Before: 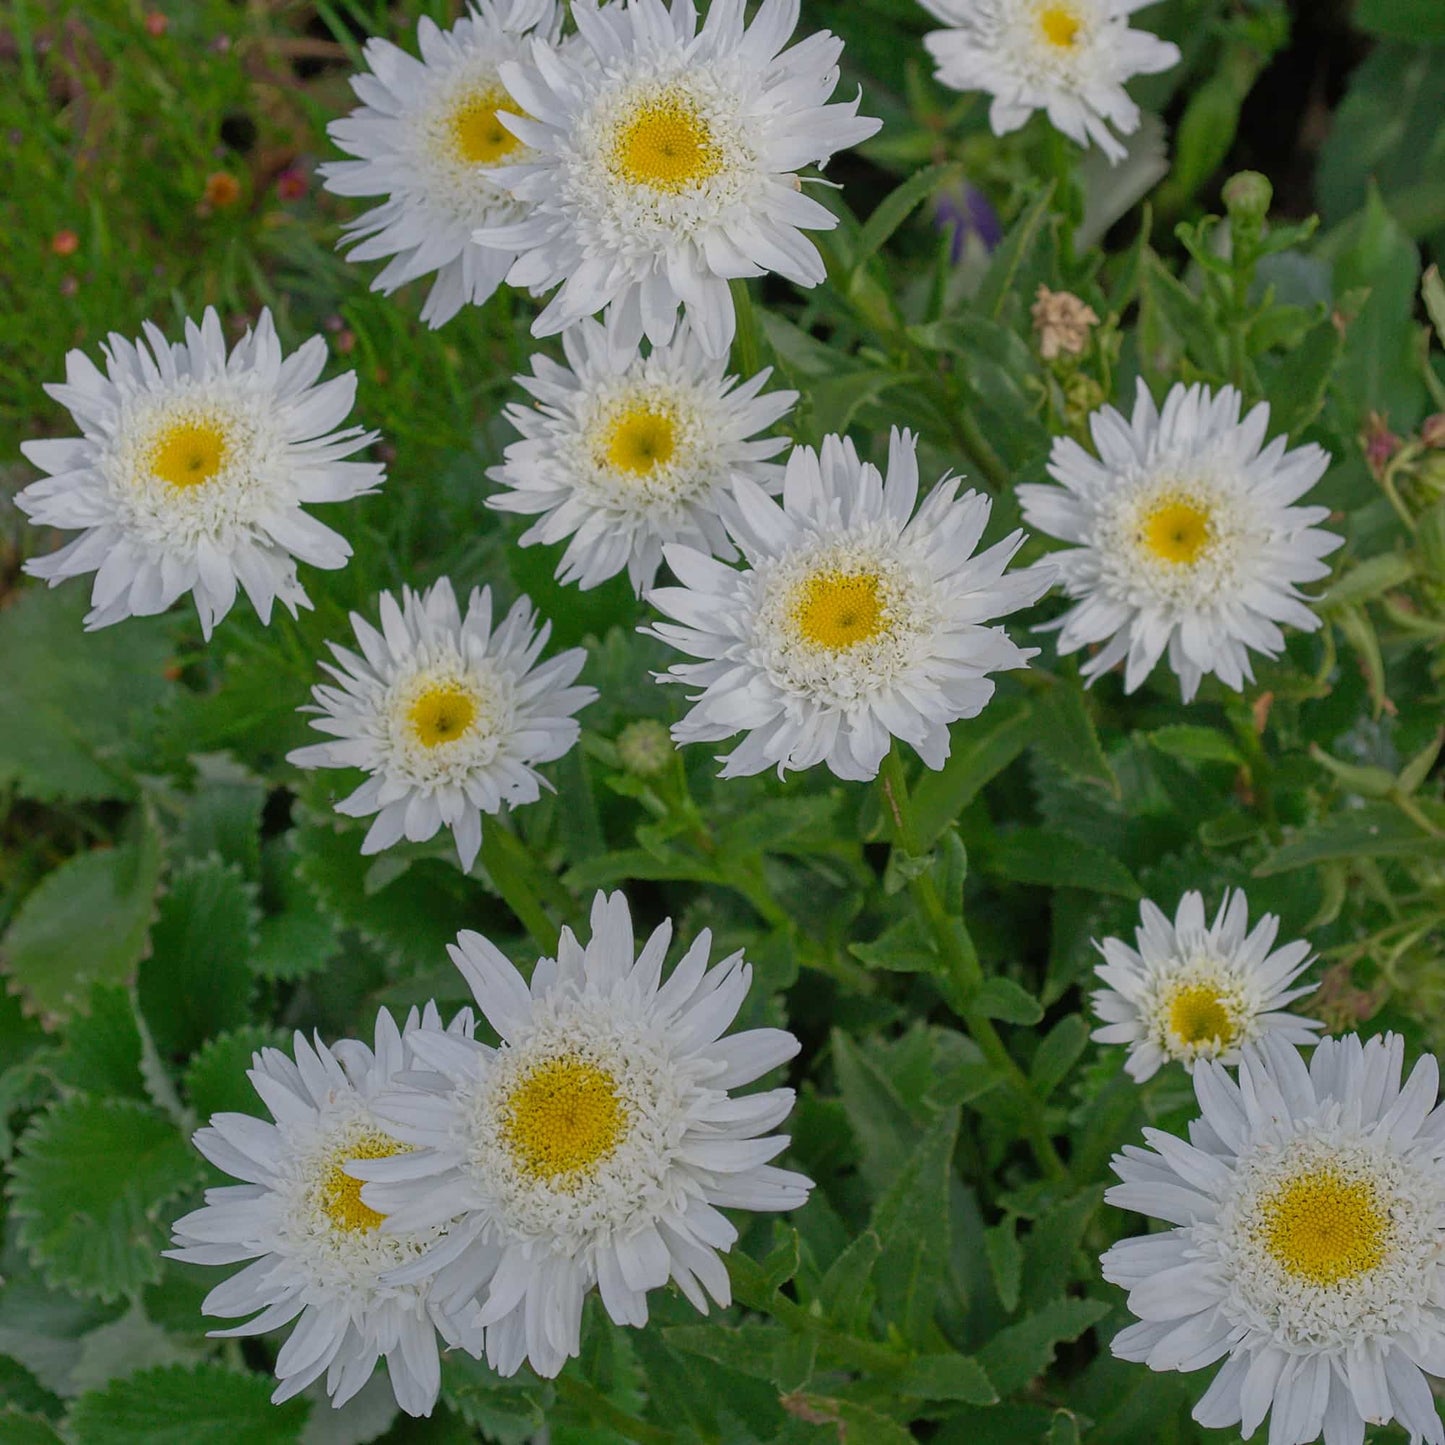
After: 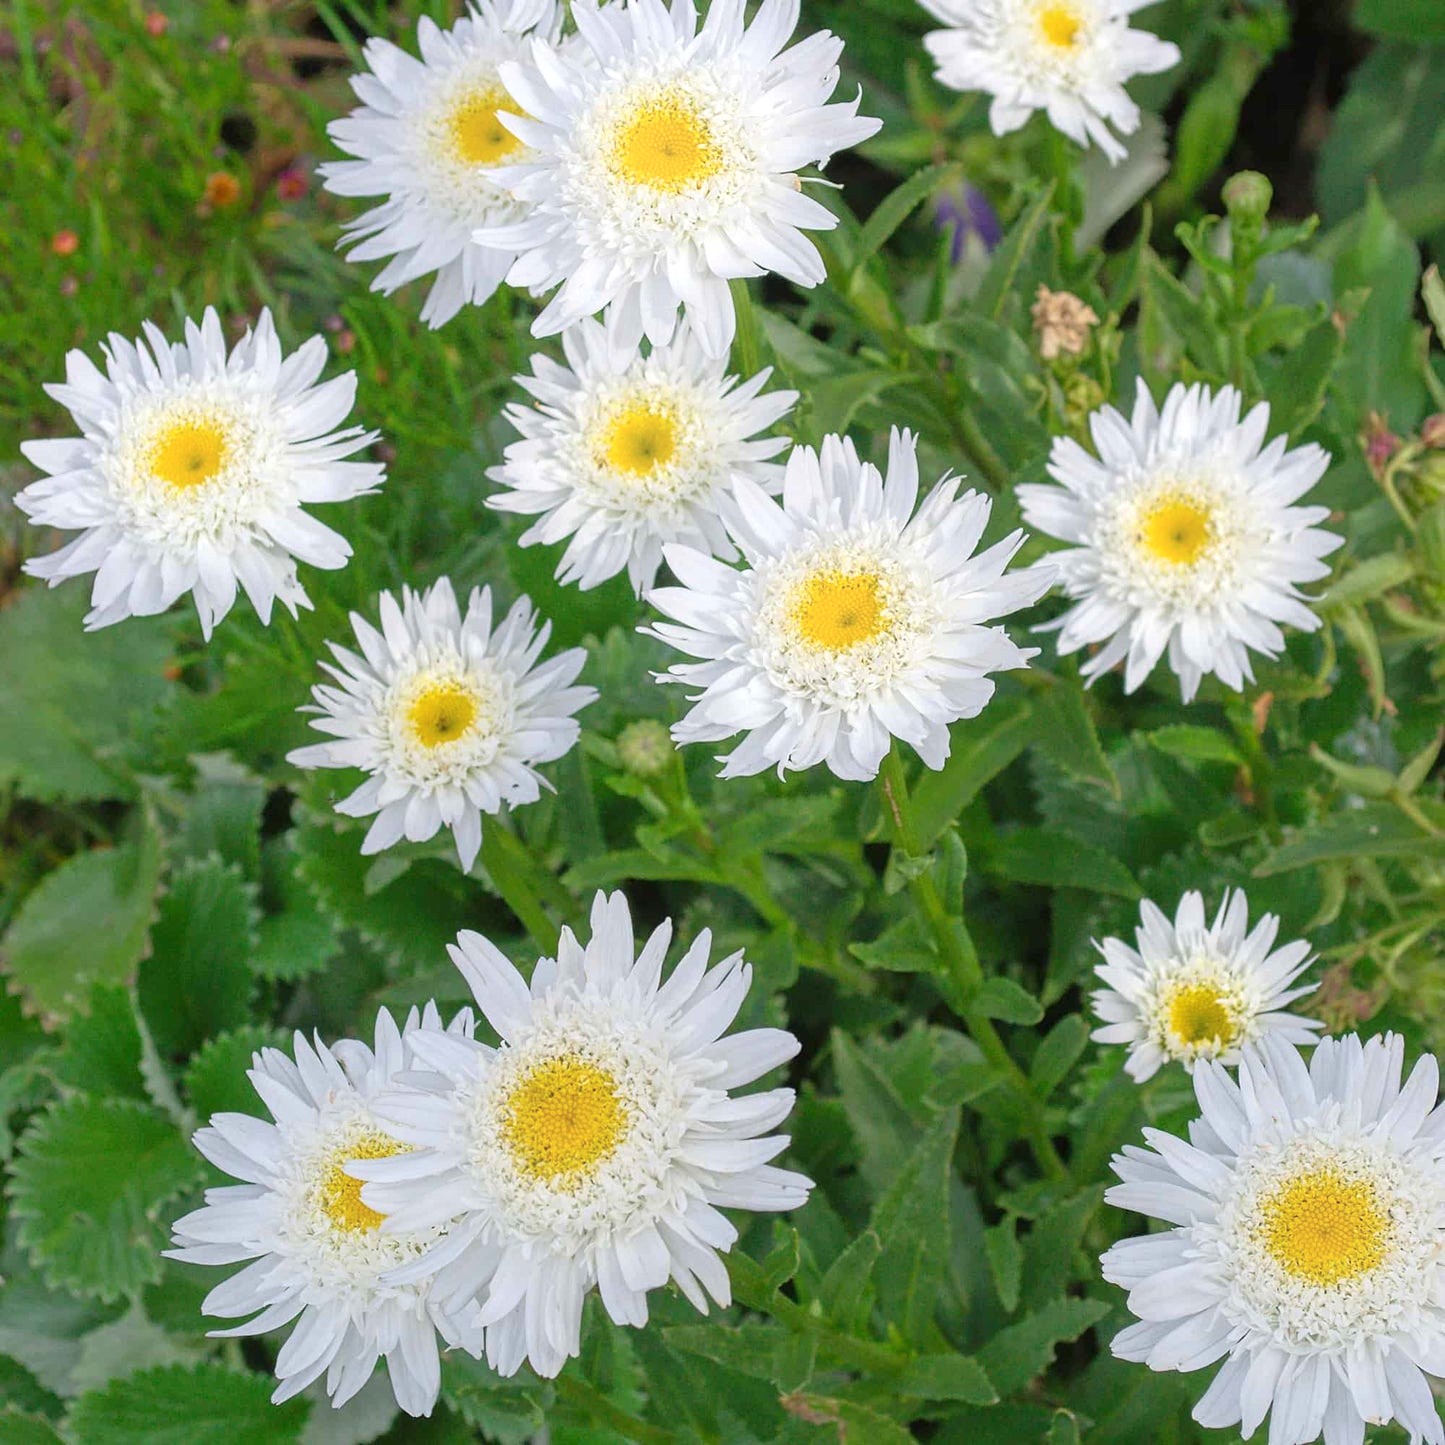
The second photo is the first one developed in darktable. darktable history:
shadows and highlights: shadows -23.08, highlights 46.15, soften with gaussian
exposure: black level correction 0, exposure 0.9 EV, compensate exposure bias true, compensate highlight preservation false
